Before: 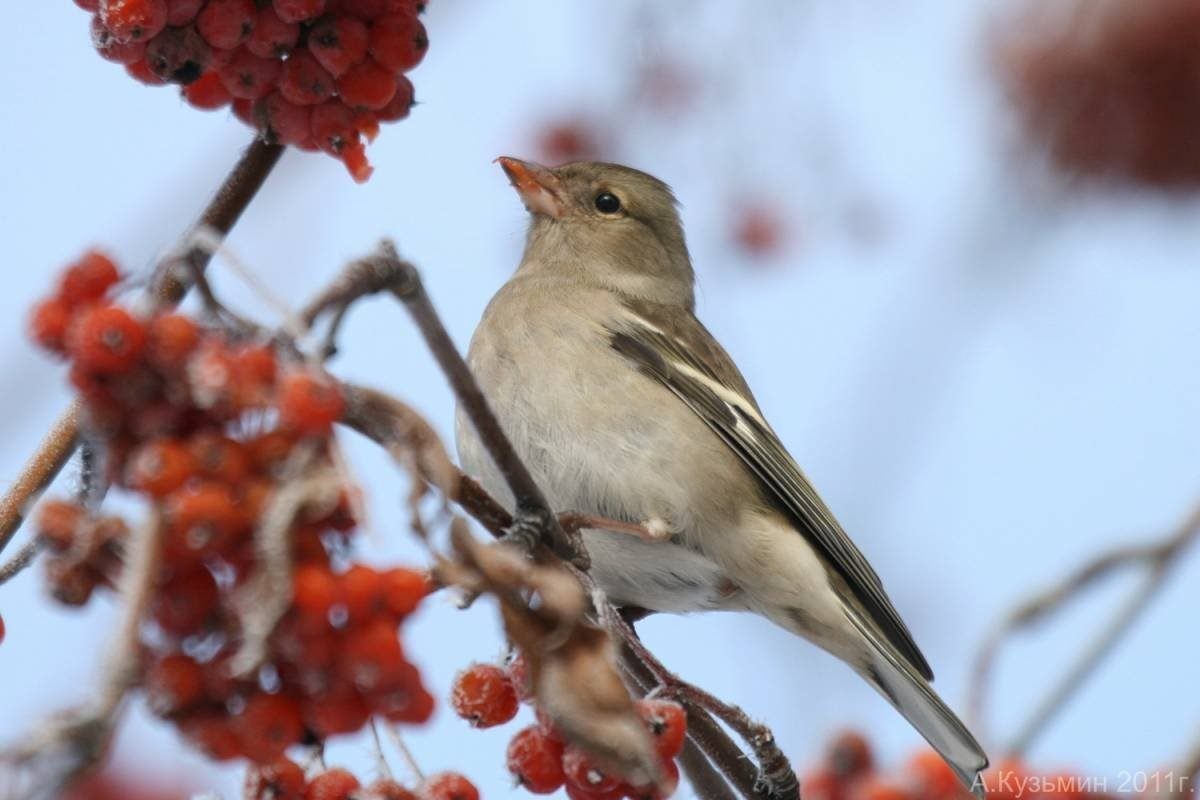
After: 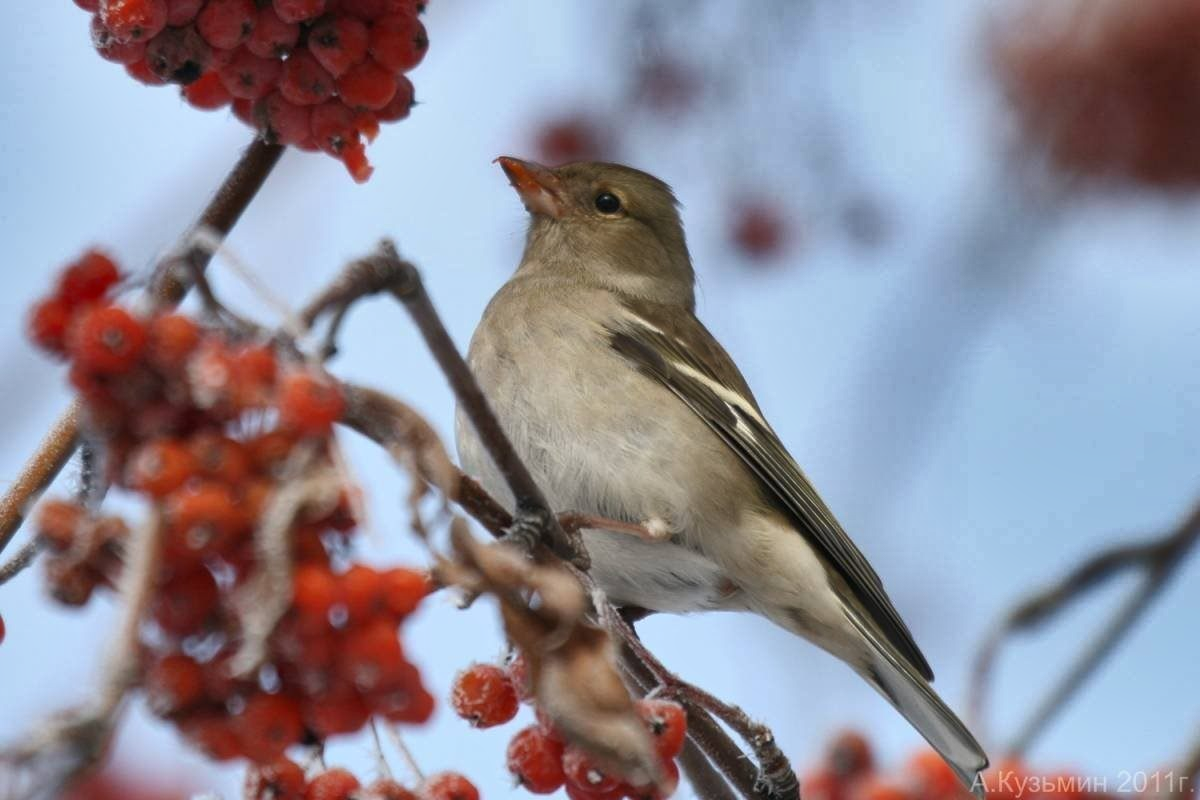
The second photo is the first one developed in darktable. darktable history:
shadows and highlights: radius 108.52, shadows 40.68, highlights -72.88, low approximation 0.01, soften with gaussian
tone equalizer: on, module defaults
